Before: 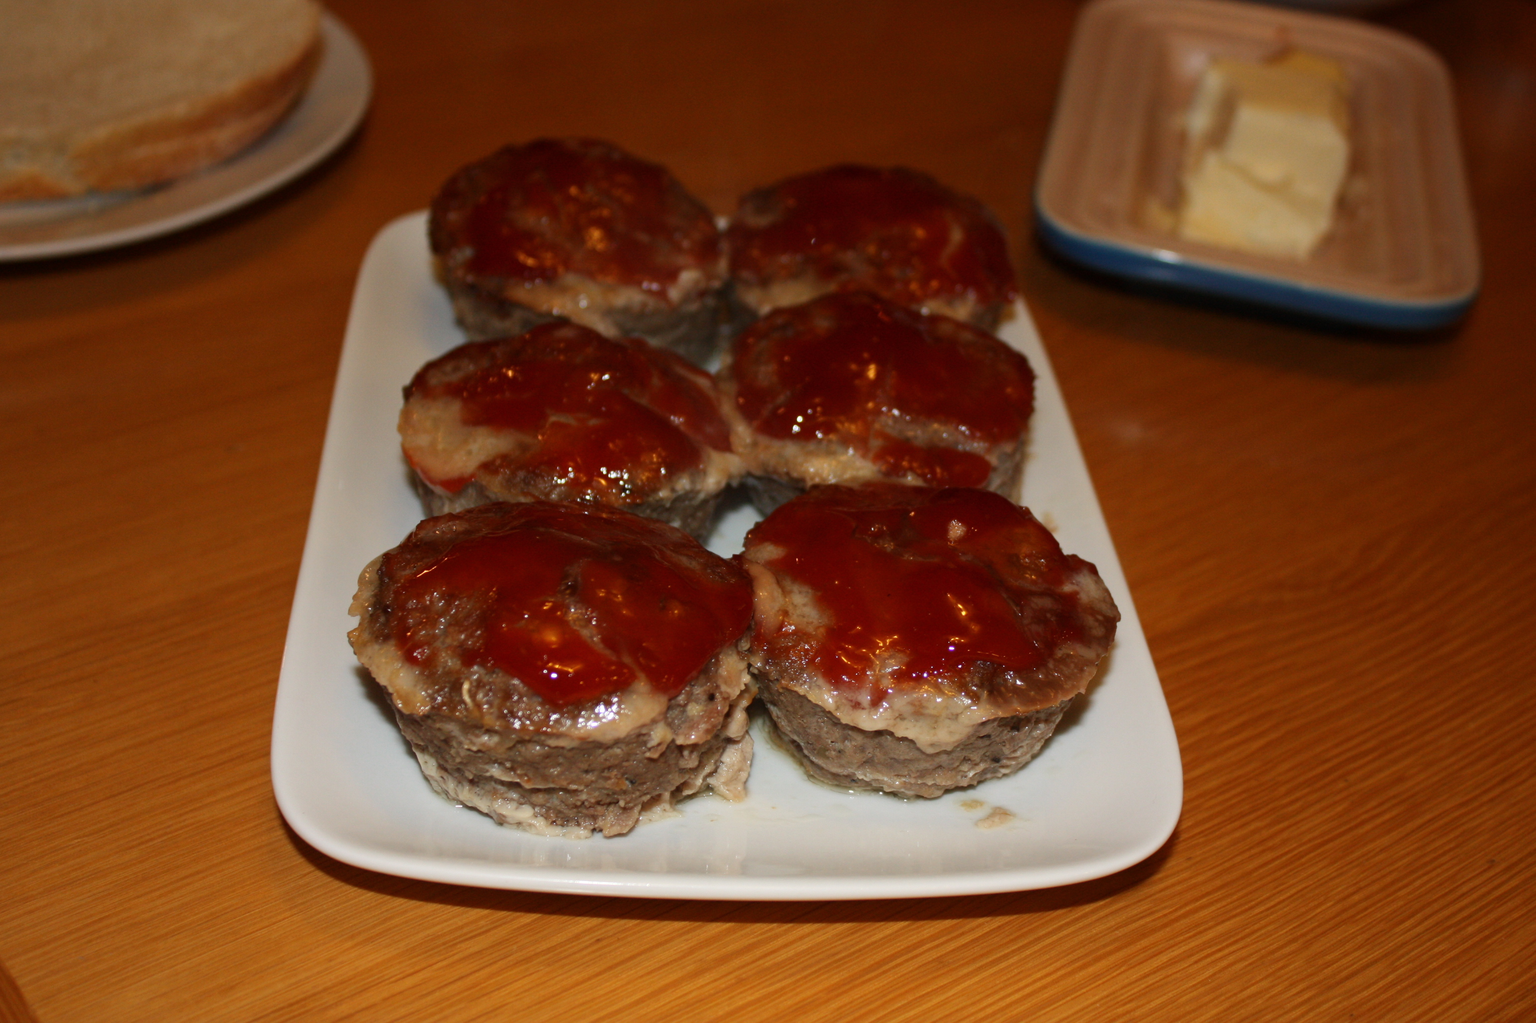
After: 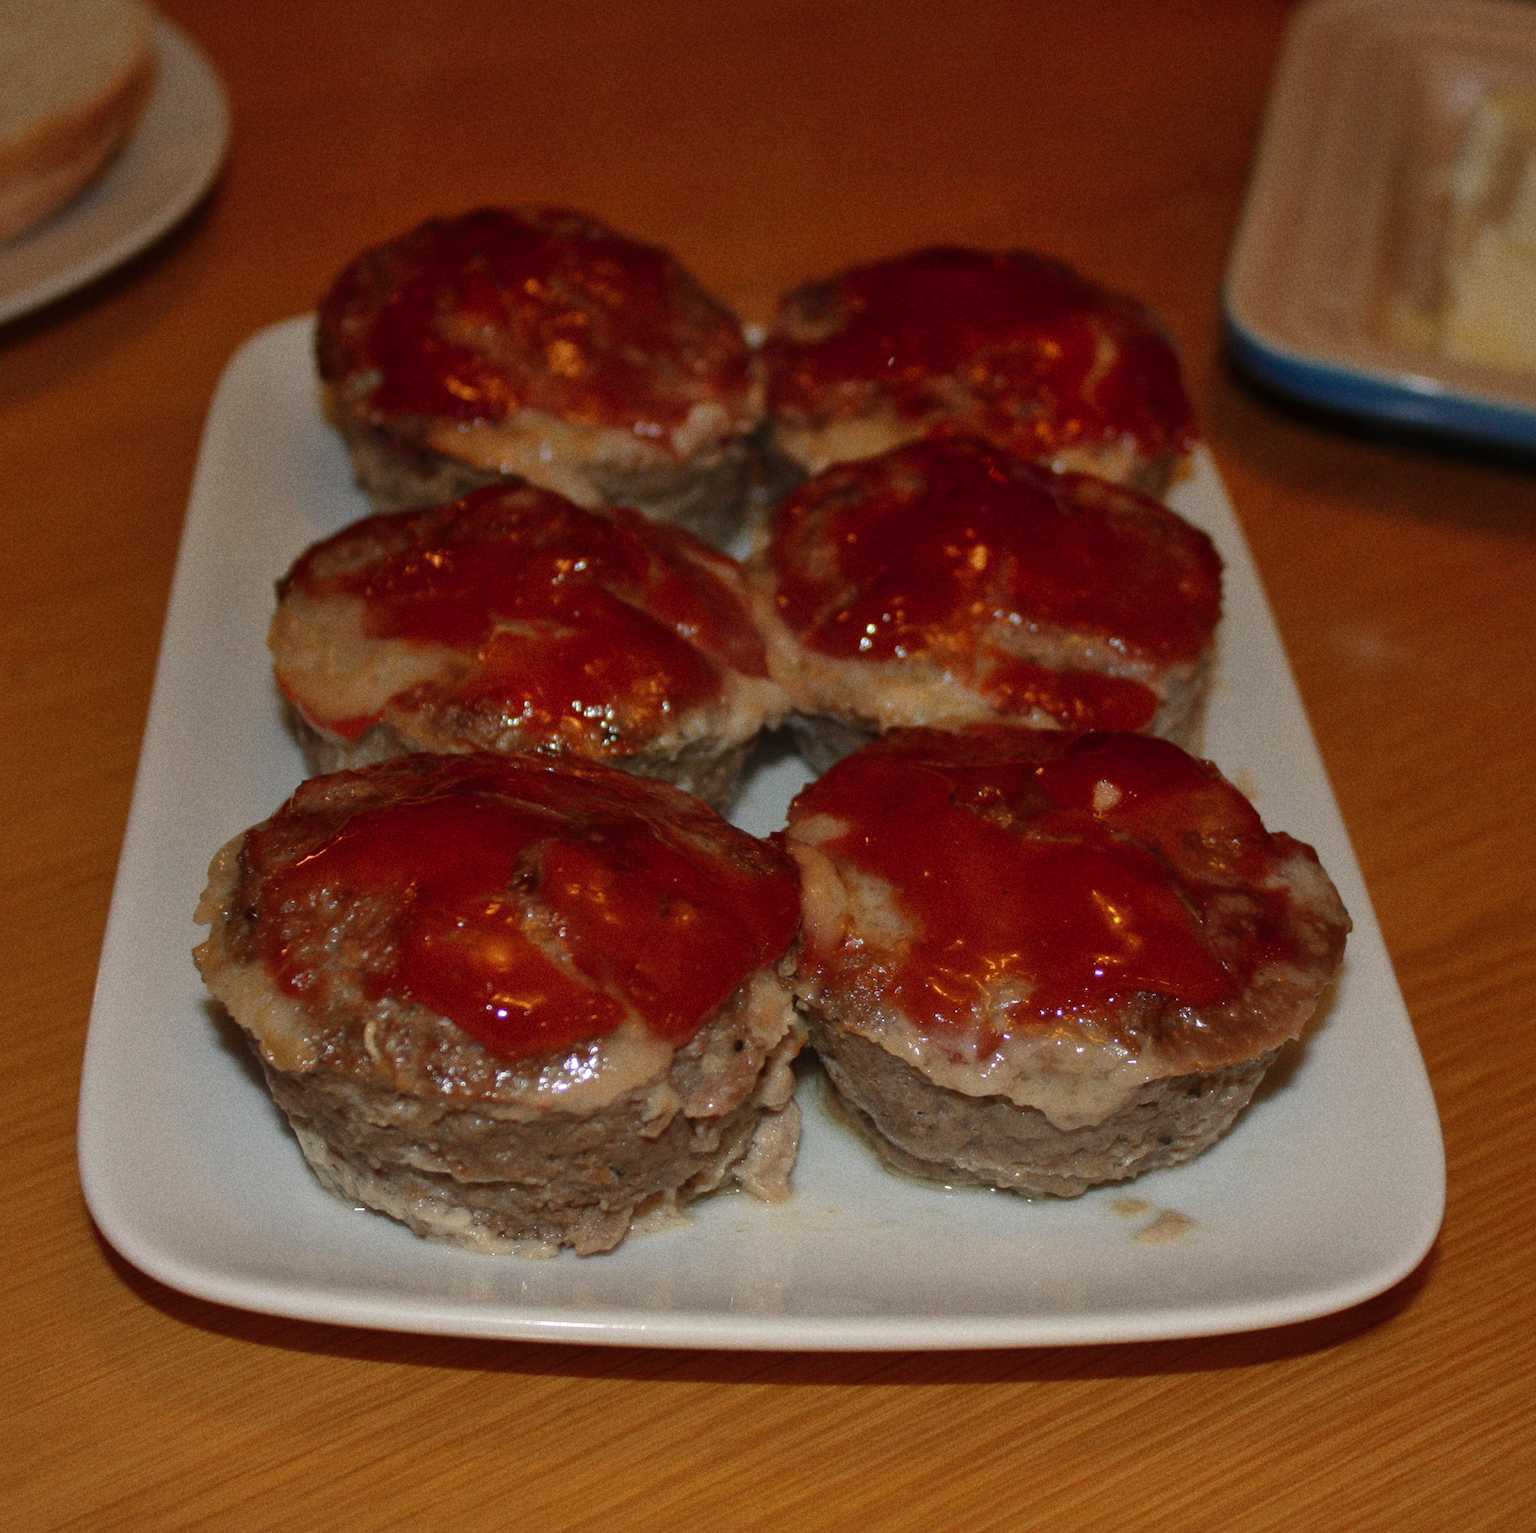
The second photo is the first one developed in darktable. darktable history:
base curve: curves: ch0 [(0, 0) (0.595, 0.418) (1, 1)], preserve colors none
crop and rotate: left 14.292%, right 19.041%
shadows and highlights: on, module defaults
grain: on, module defaults
